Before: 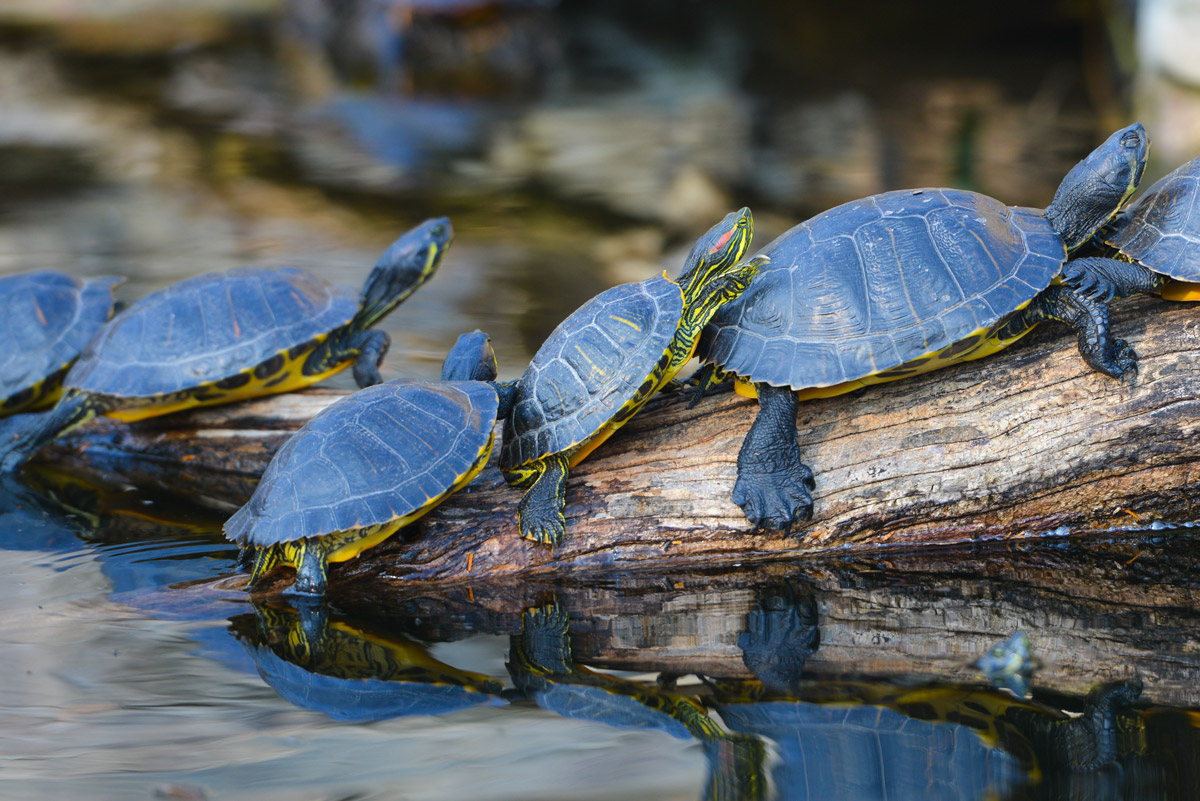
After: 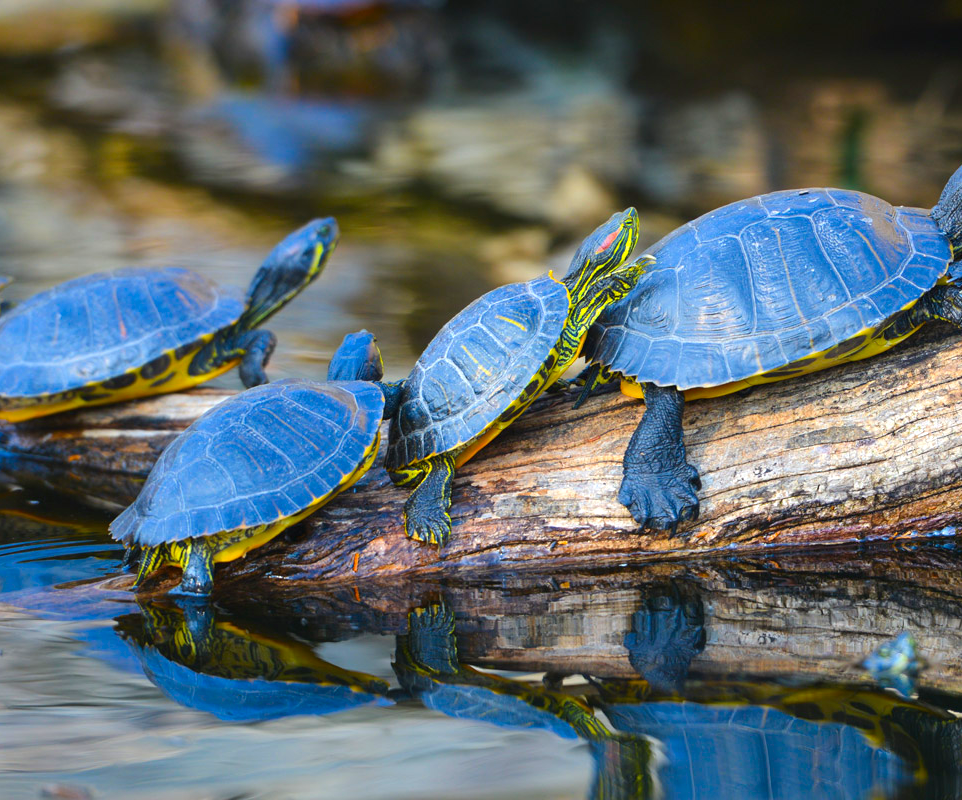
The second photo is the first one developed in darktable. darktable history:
exposure: black level correction 0, exposure 0.3 EV, compensate highlight preservation false
color correction: highlights b* 0.032, saturation 1.32
crop and rotate: left 9.562%, right 10.202%
